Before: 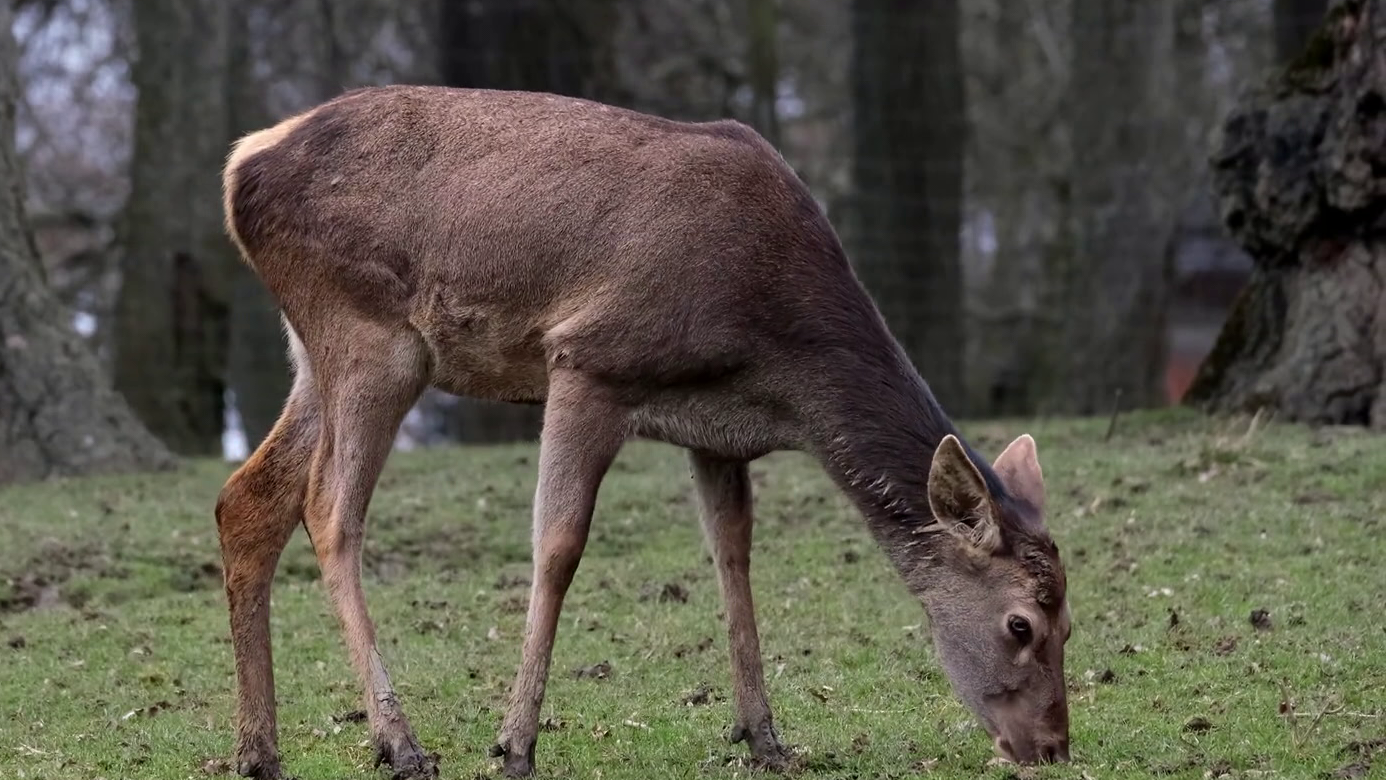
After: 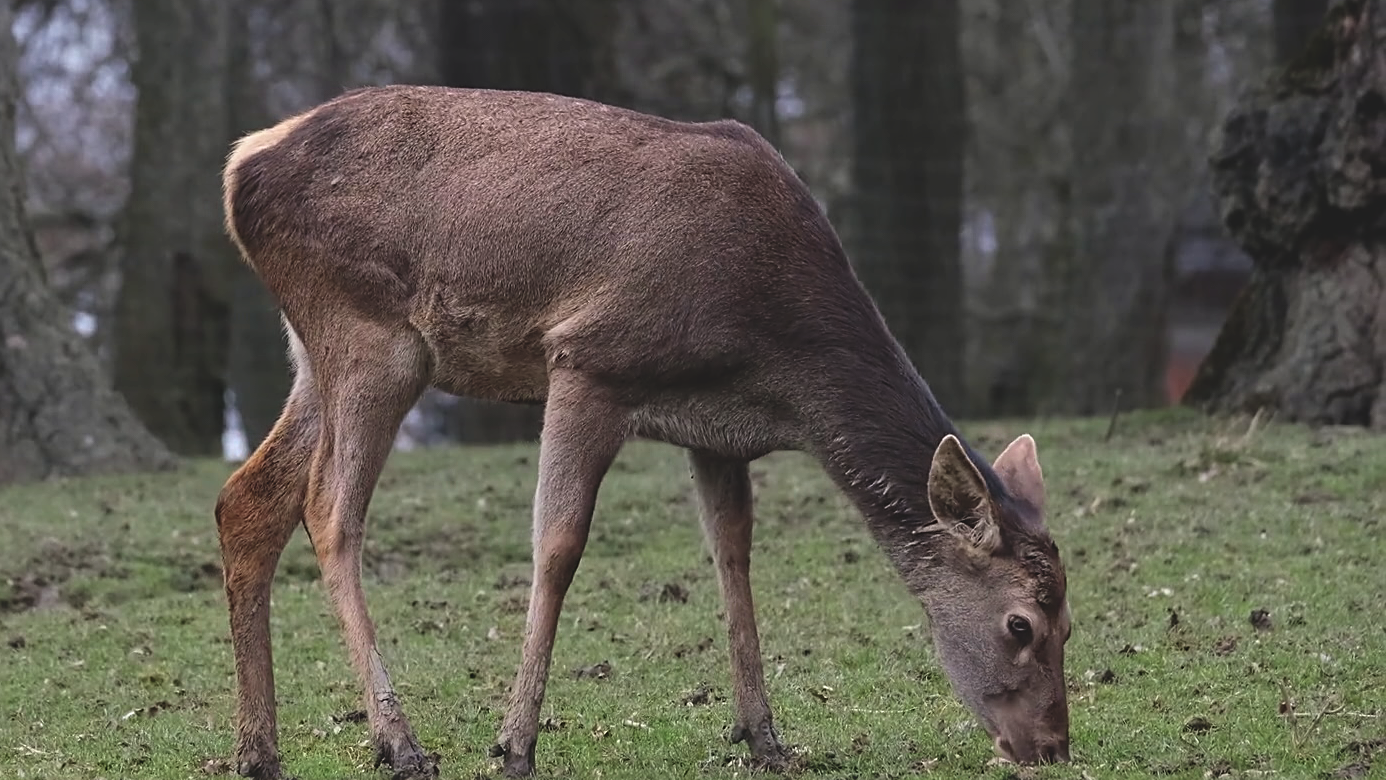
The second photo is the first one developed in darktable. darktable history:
sharpen: amount 0.473
exposure: black level correction -0.015, exposure -0.127 EV, compensate highlight preservation false
